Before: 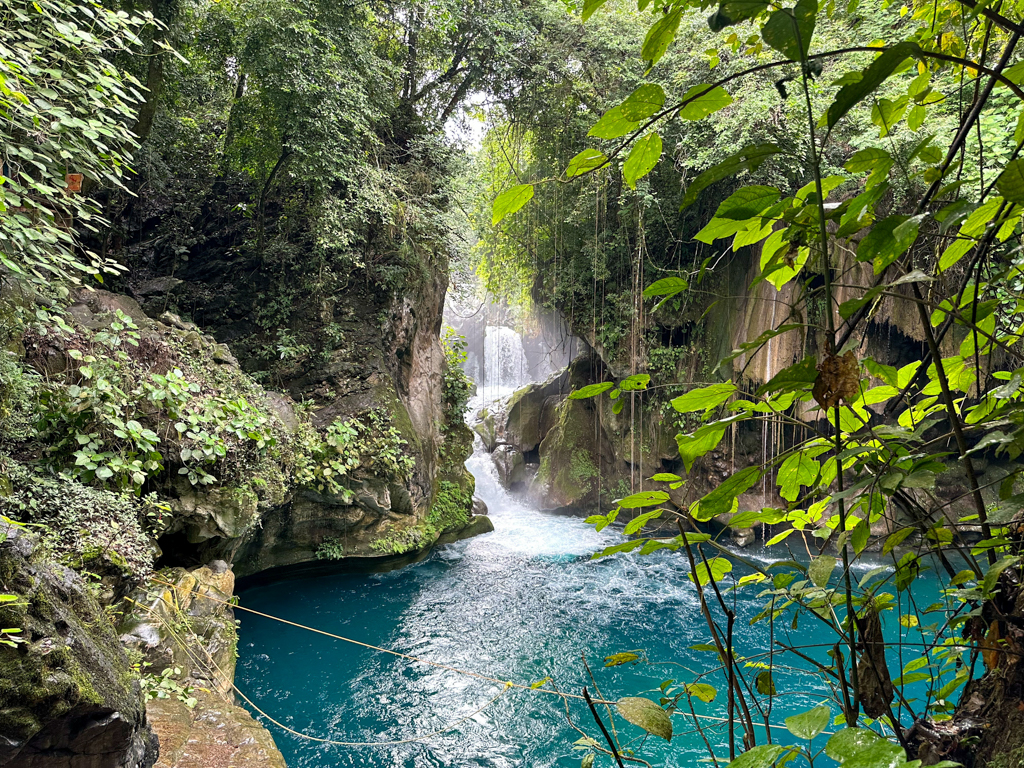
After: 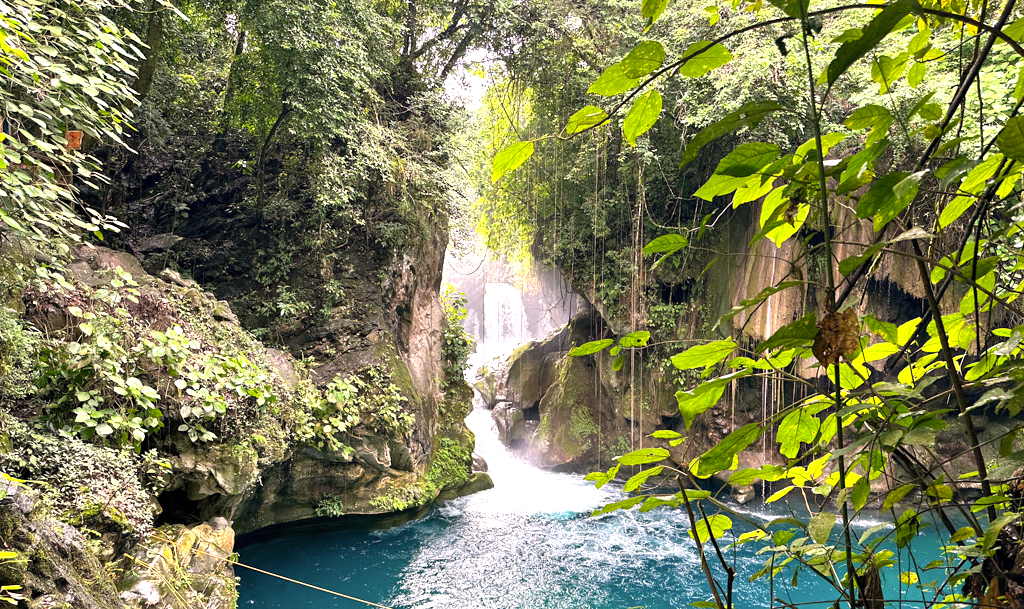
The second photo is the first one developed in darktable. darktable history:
color correction: highlights a* 7.34, highlights b* 4.37
crop and rotate: top 5.667%, bottom 14.937%
exposure: black level correction 0, exposure 0.7 EV, compensate exposure bias true, compensate highlight preservation false
